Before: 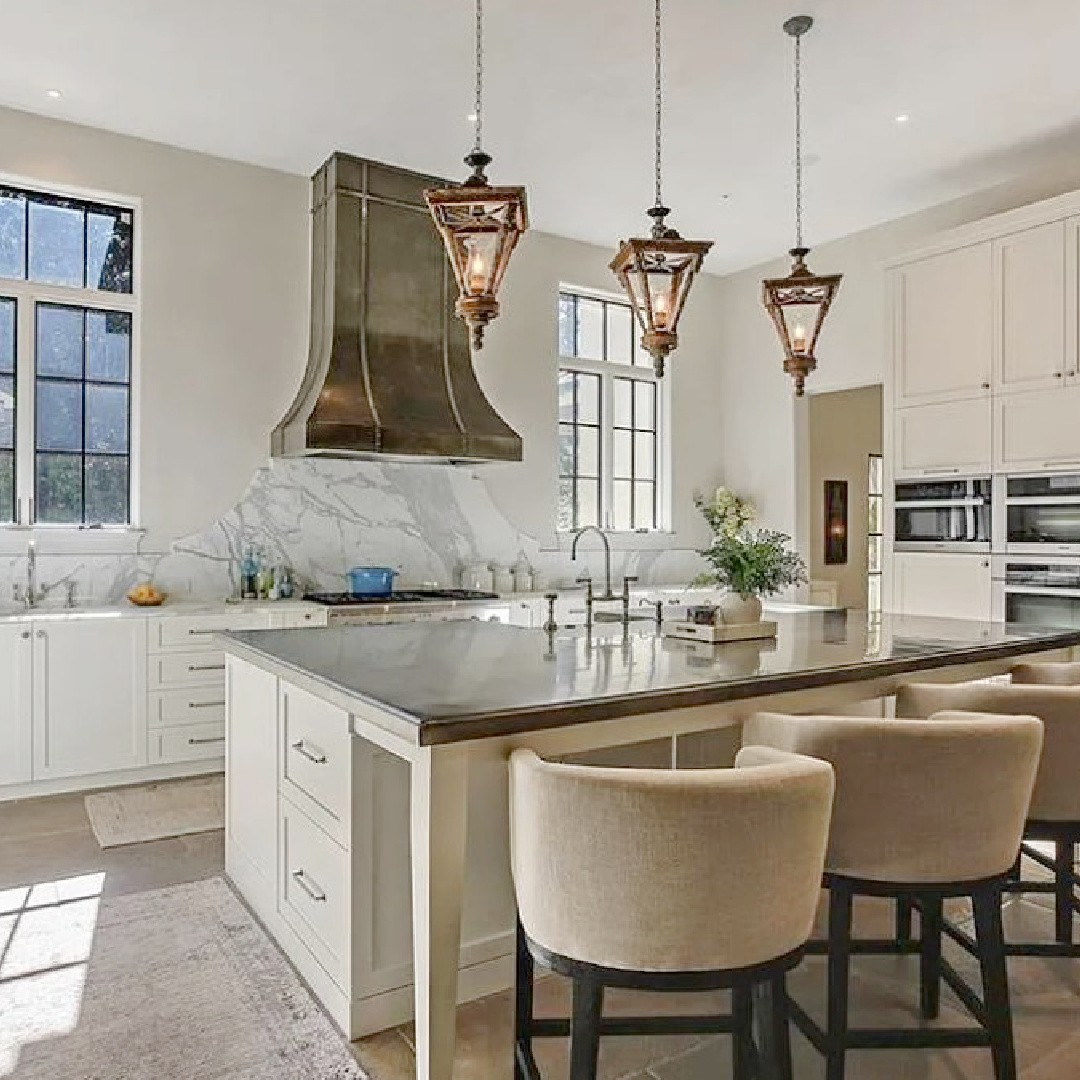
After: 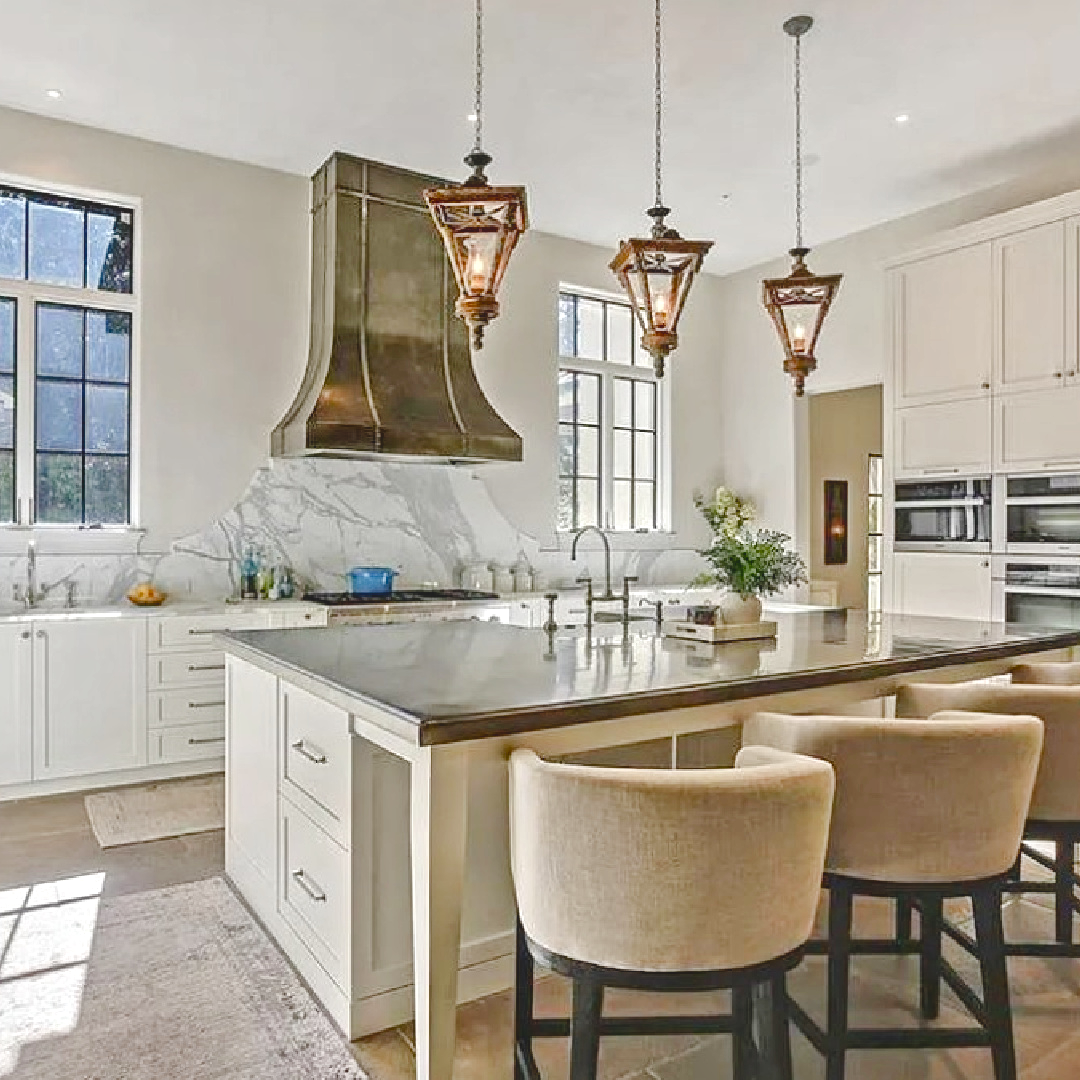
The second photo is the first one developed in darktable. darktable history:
local contrast: mode bilateral grid, contrast 20, coarseness 20, detail 150%, midtone range 0.2
exposure: black level correction -0.015, compensate highlight preservation false
color balance rgb: perceptual saturation grading › global saturation 20%, perceptual saturation grading › highlights -25.041%, perceptual saturation grading › shadows 50.023%, perceptual brilliance grading › mid-tones 9.165%, perceptual brilliance grading › shadows 14.825%
